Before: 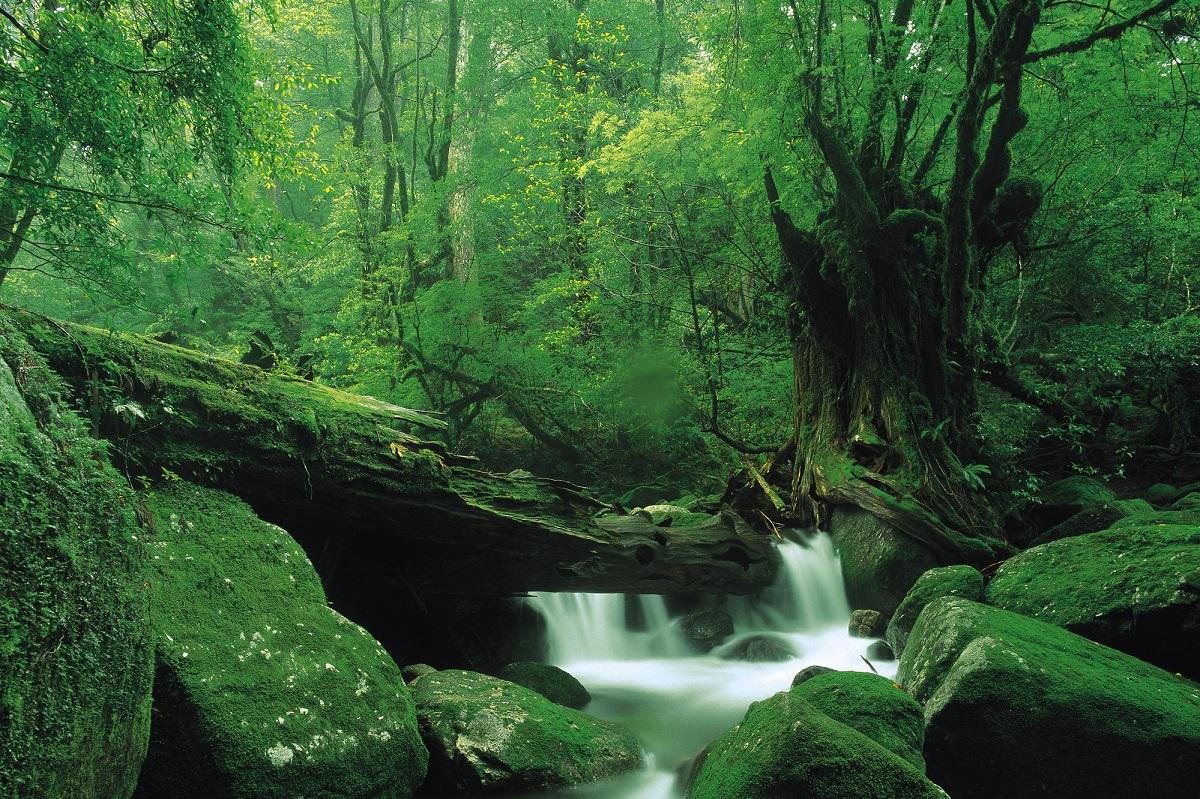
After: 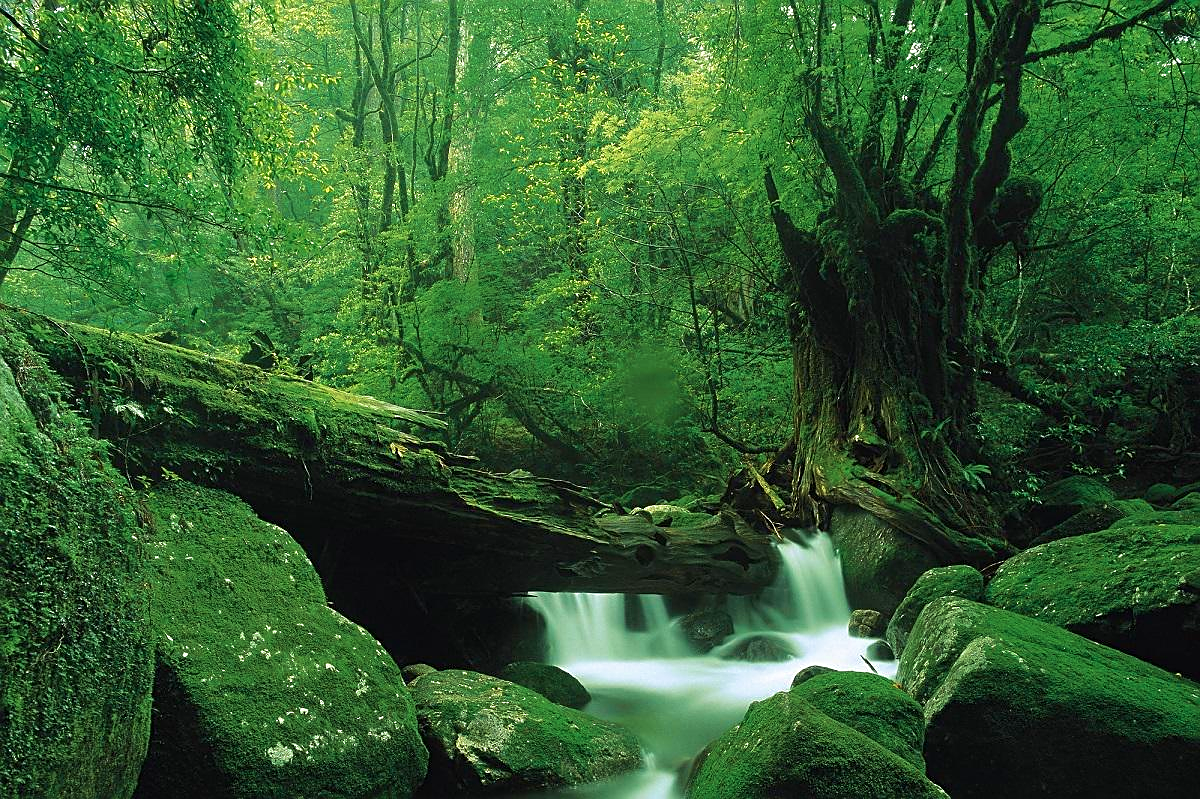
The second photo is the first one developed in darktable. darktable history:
sharpen: on, module defaults
velvia: strength 39.04%
